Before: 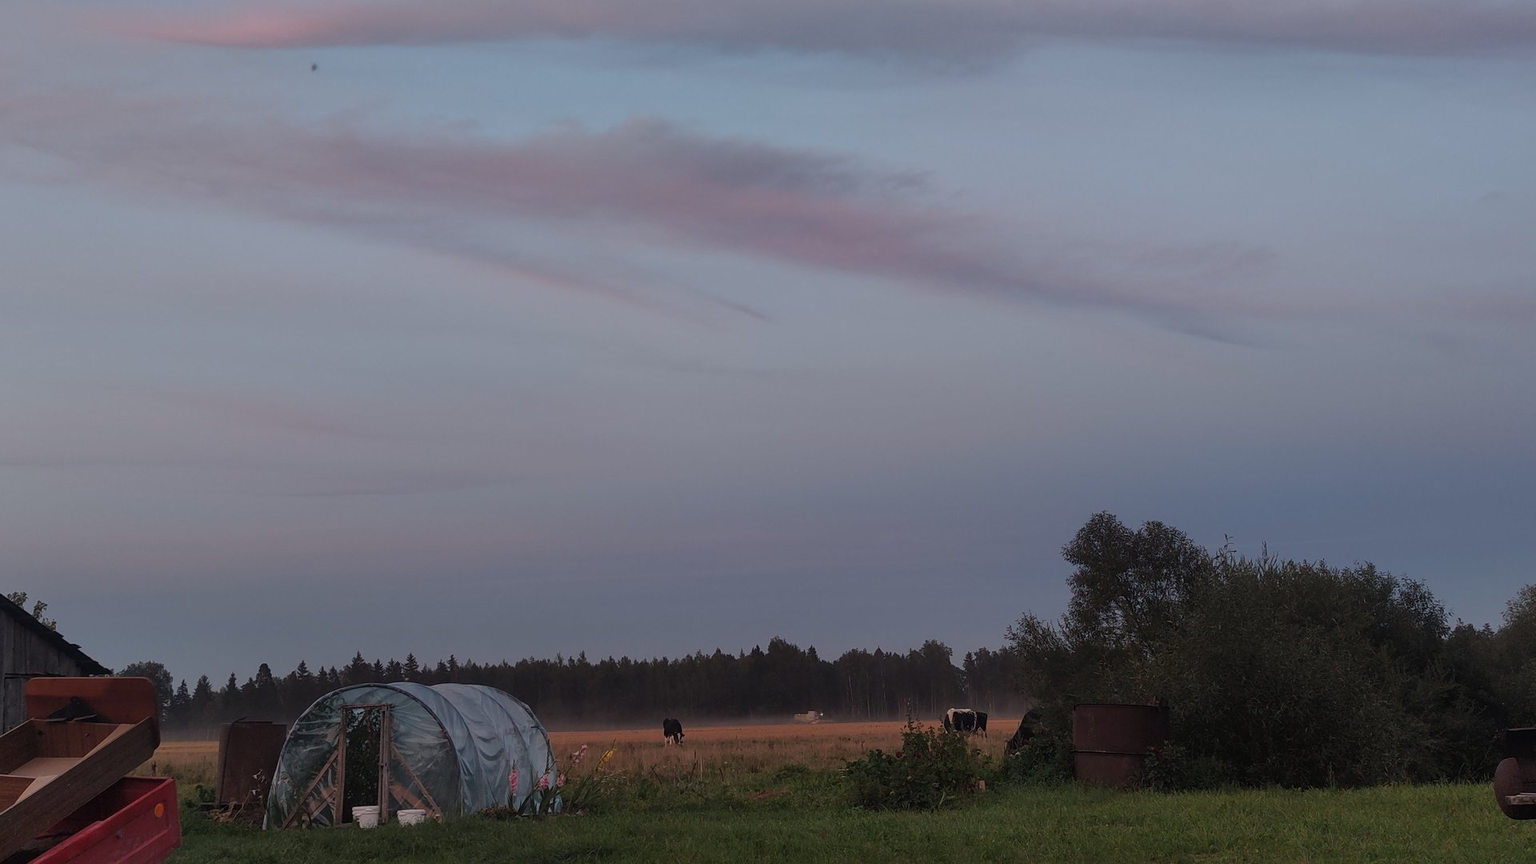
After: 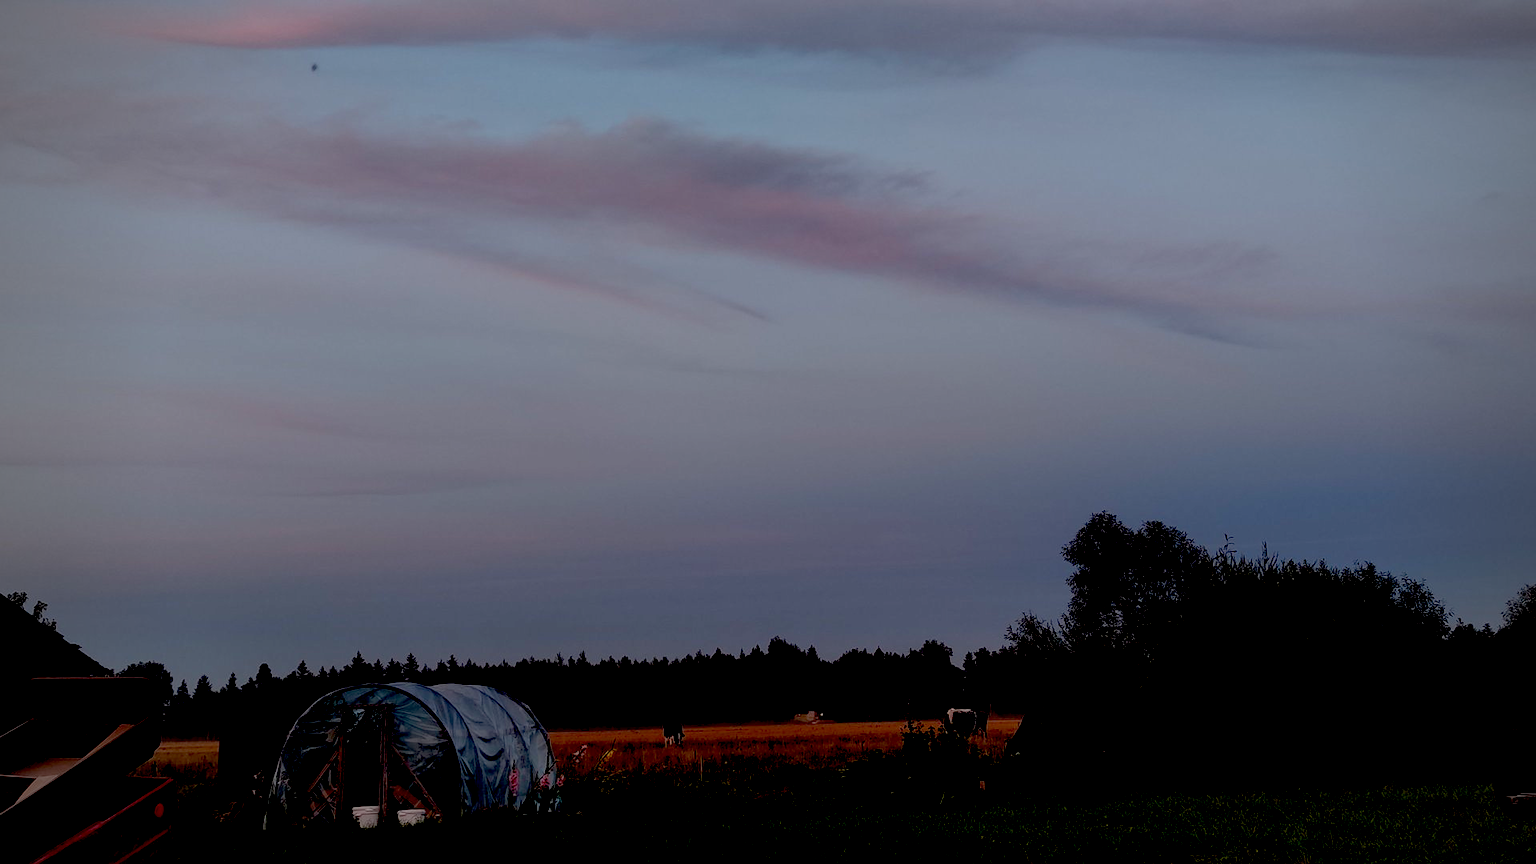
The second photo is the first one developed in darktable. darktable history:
vignetting: on, module defaults
exposure: black level correction 0.056, exposure -0.039 EV, compensate highlight preservation false
